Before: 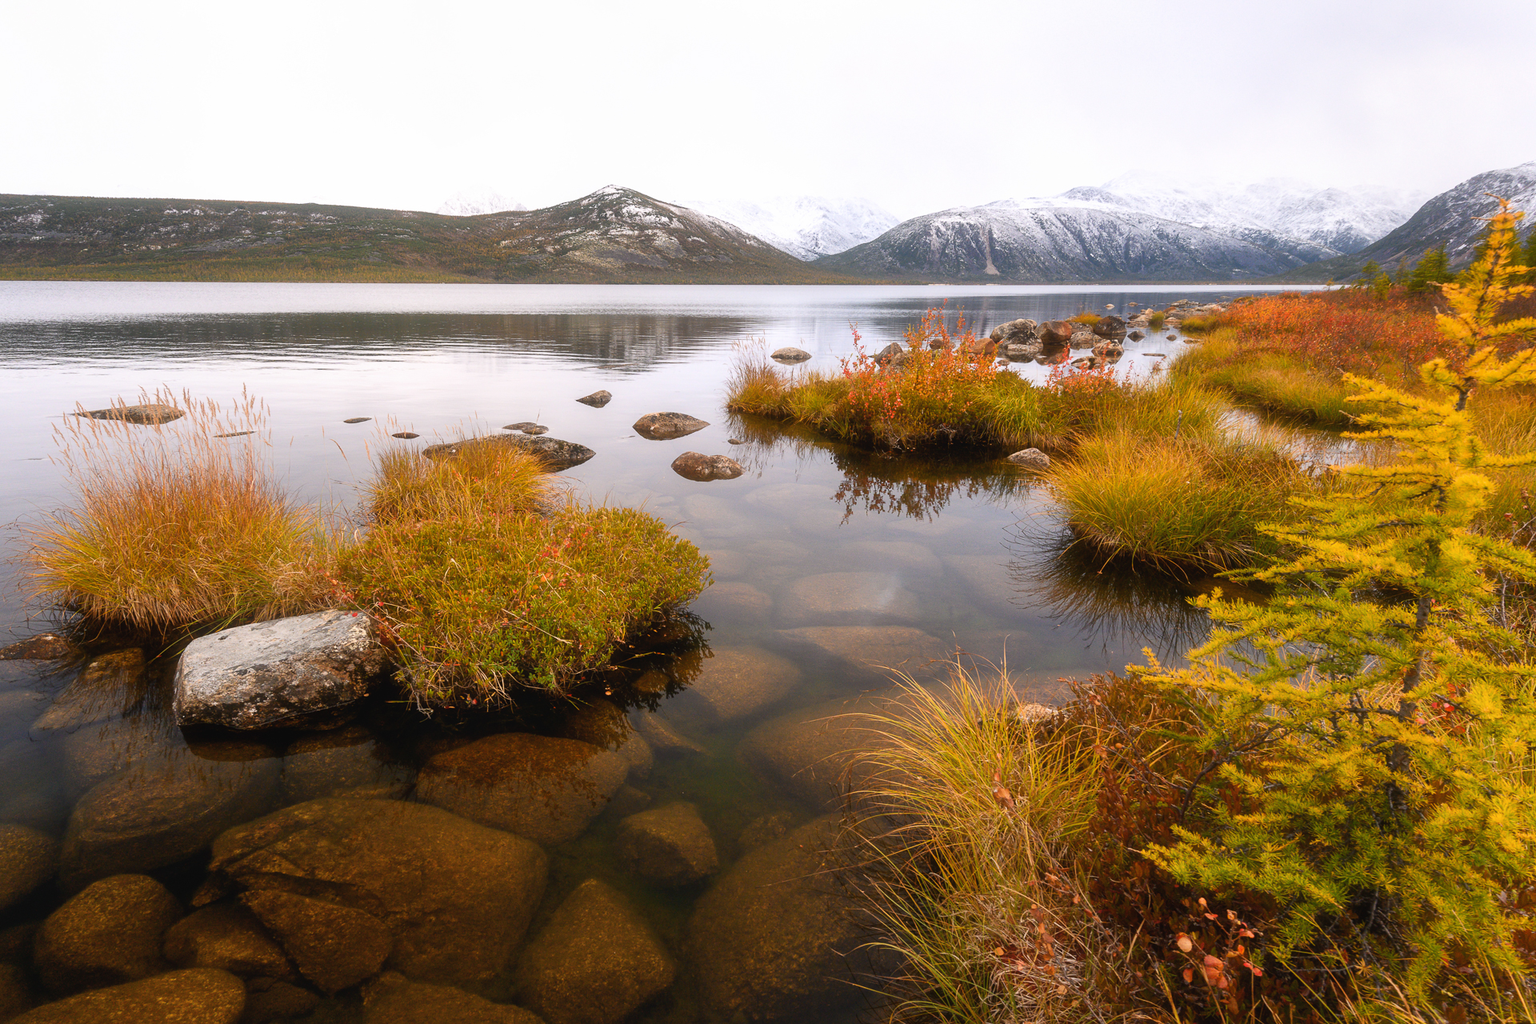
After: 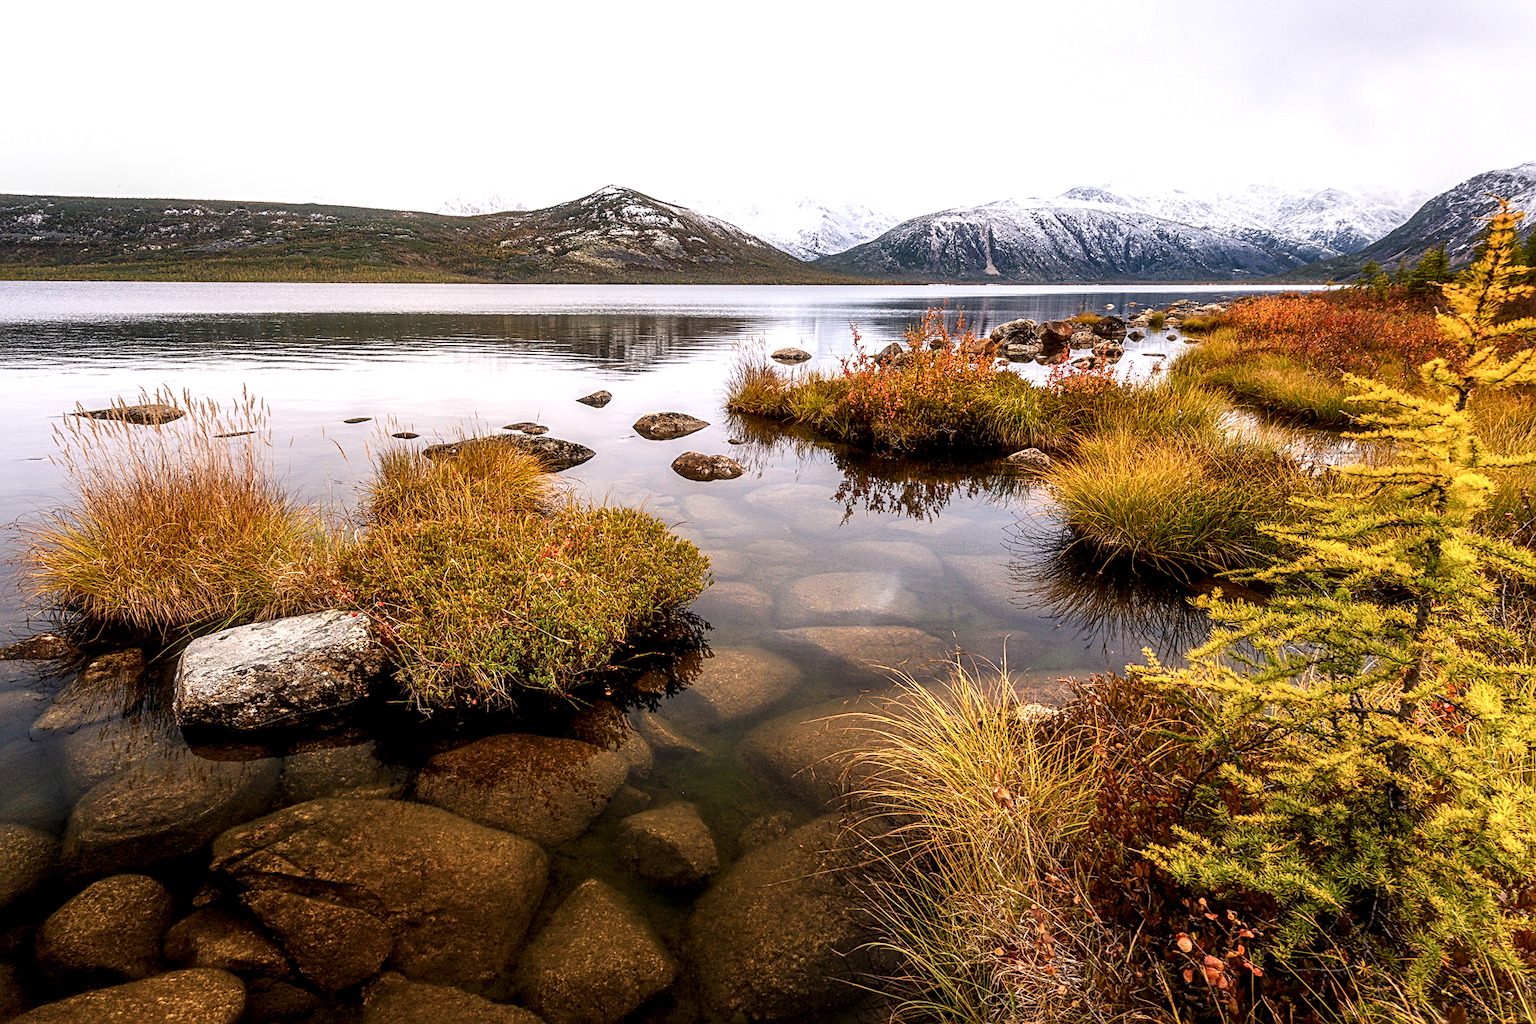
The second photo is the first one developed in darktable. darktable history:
sharpen: radius 2.73
velvia: on, module defaults
local contrast: highlights 16%, detail 186%
